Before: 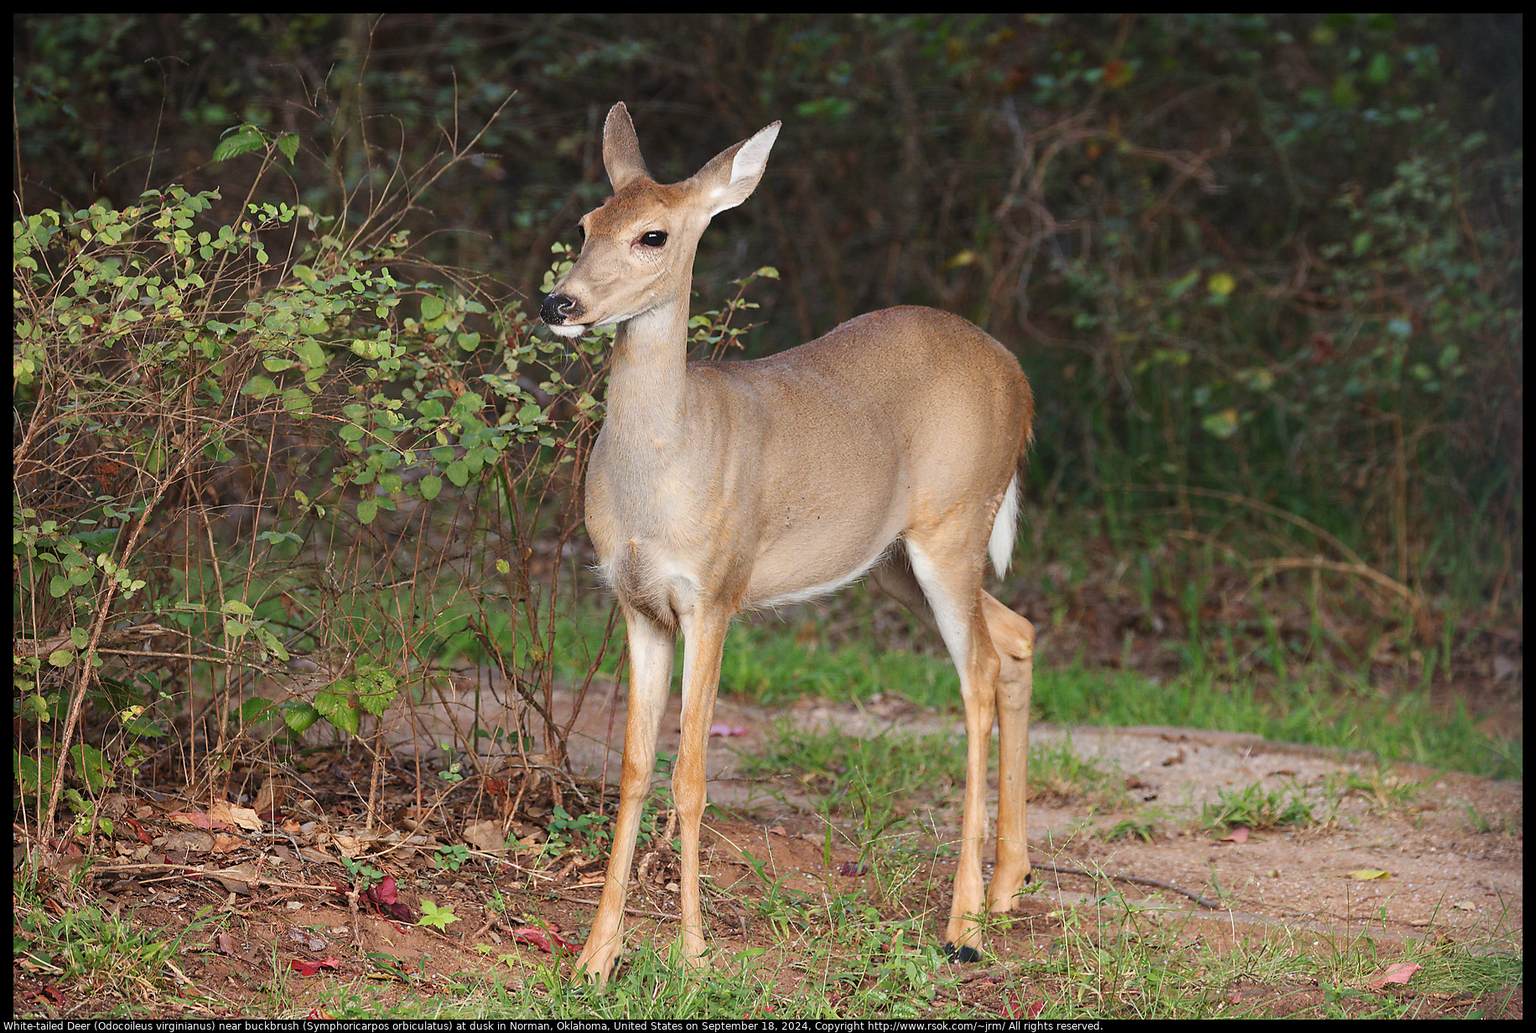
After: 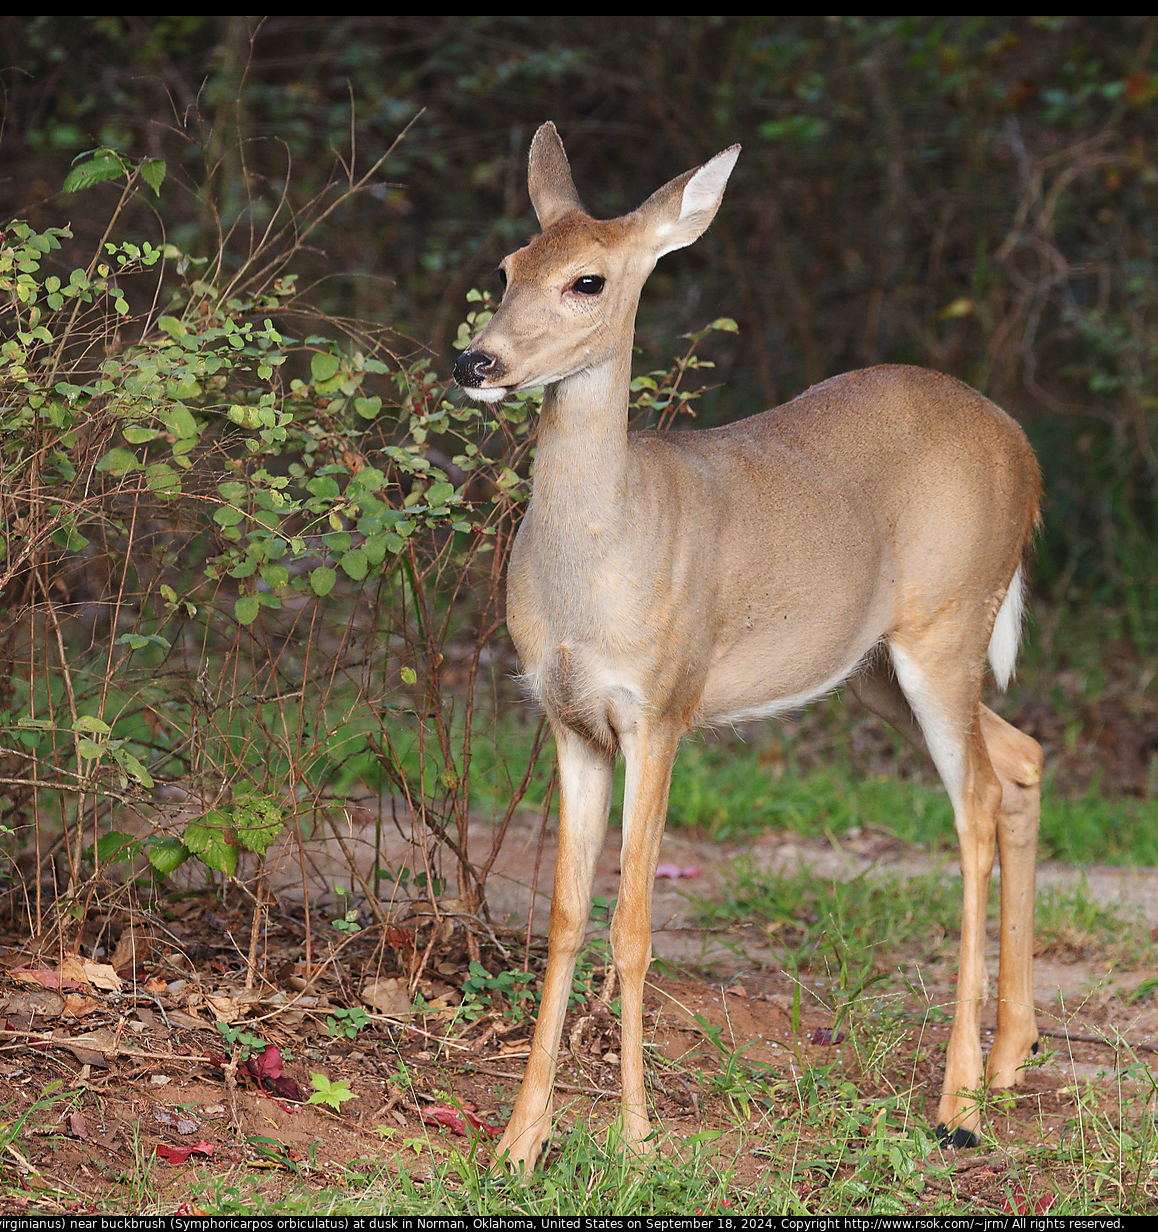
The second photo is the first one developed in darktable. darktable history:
crop: left 10.45%, right 26.291%
